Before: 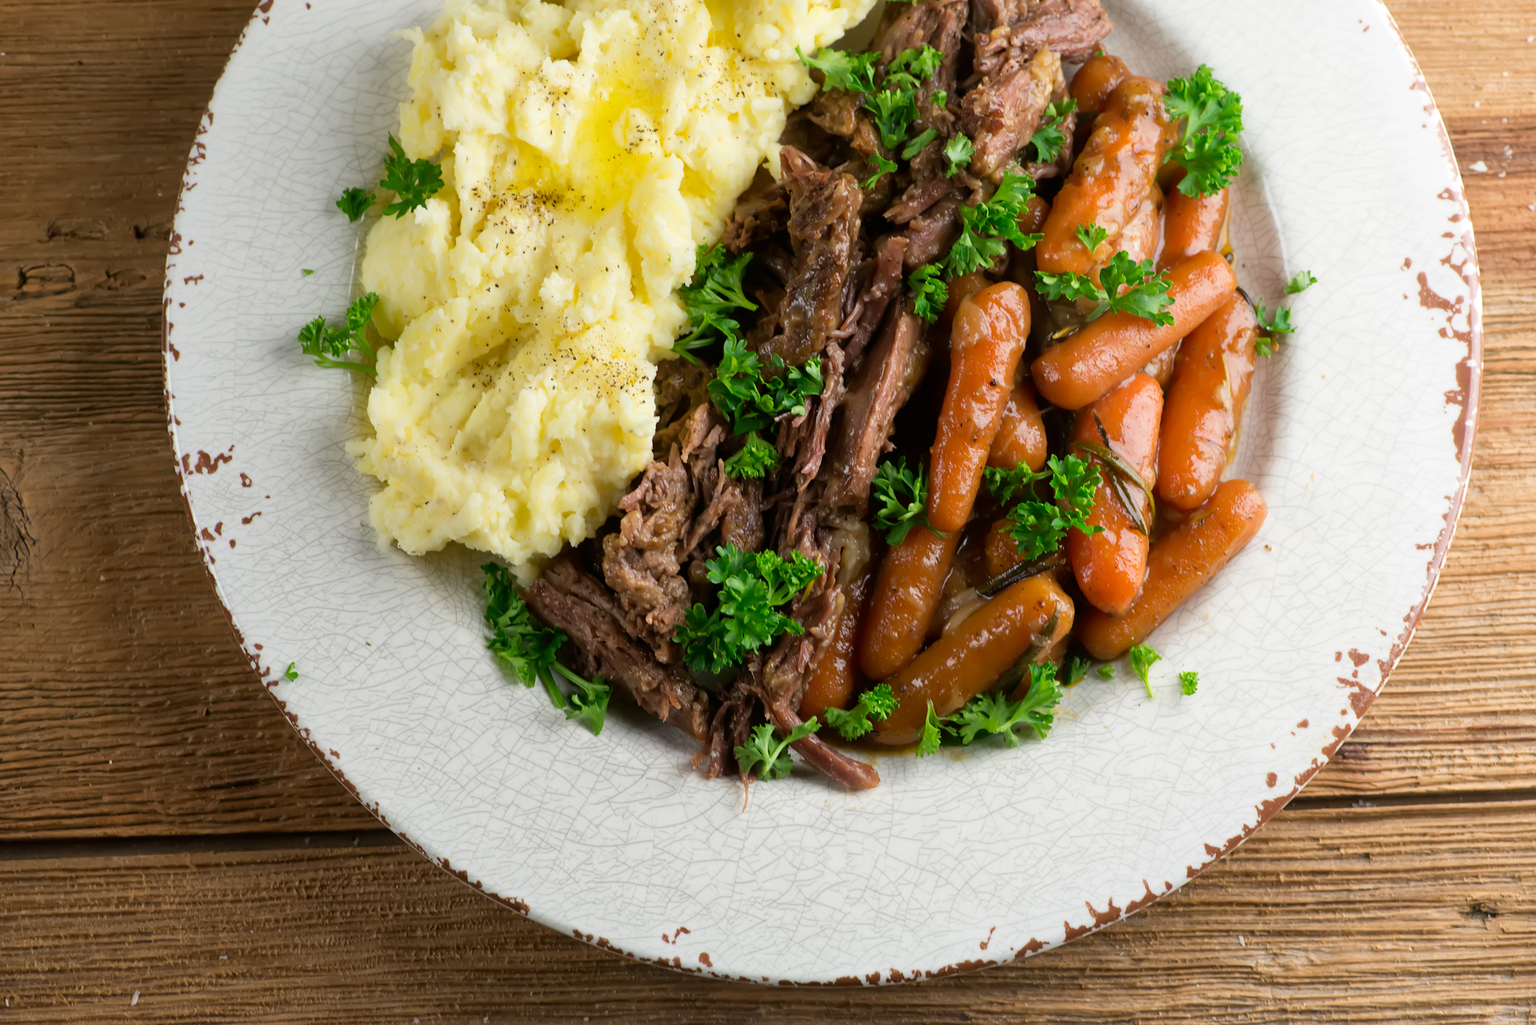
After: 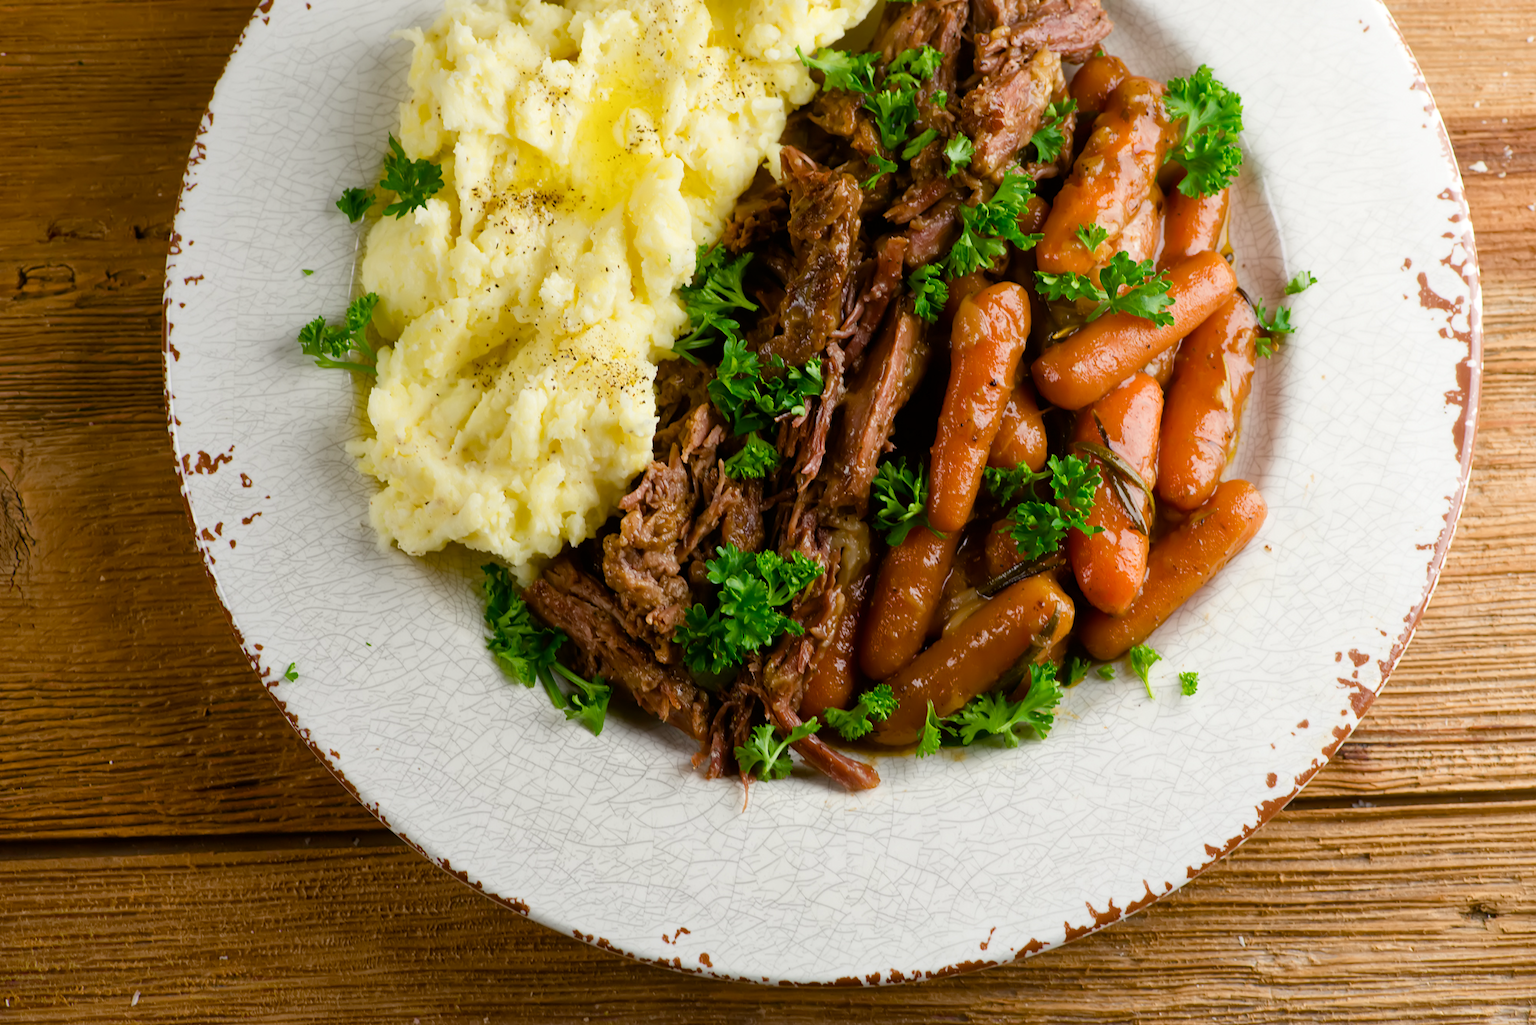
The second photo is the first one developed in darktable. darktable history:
color balance rgb: power › luminance -3.962%, power › chroma 0.535%, power › hue 40.17°, perceptual saturation grading › global saturation 20%, perceptual saturation grading › highlights -24.929%, perceptual saturation grading › shadows 49.85%
